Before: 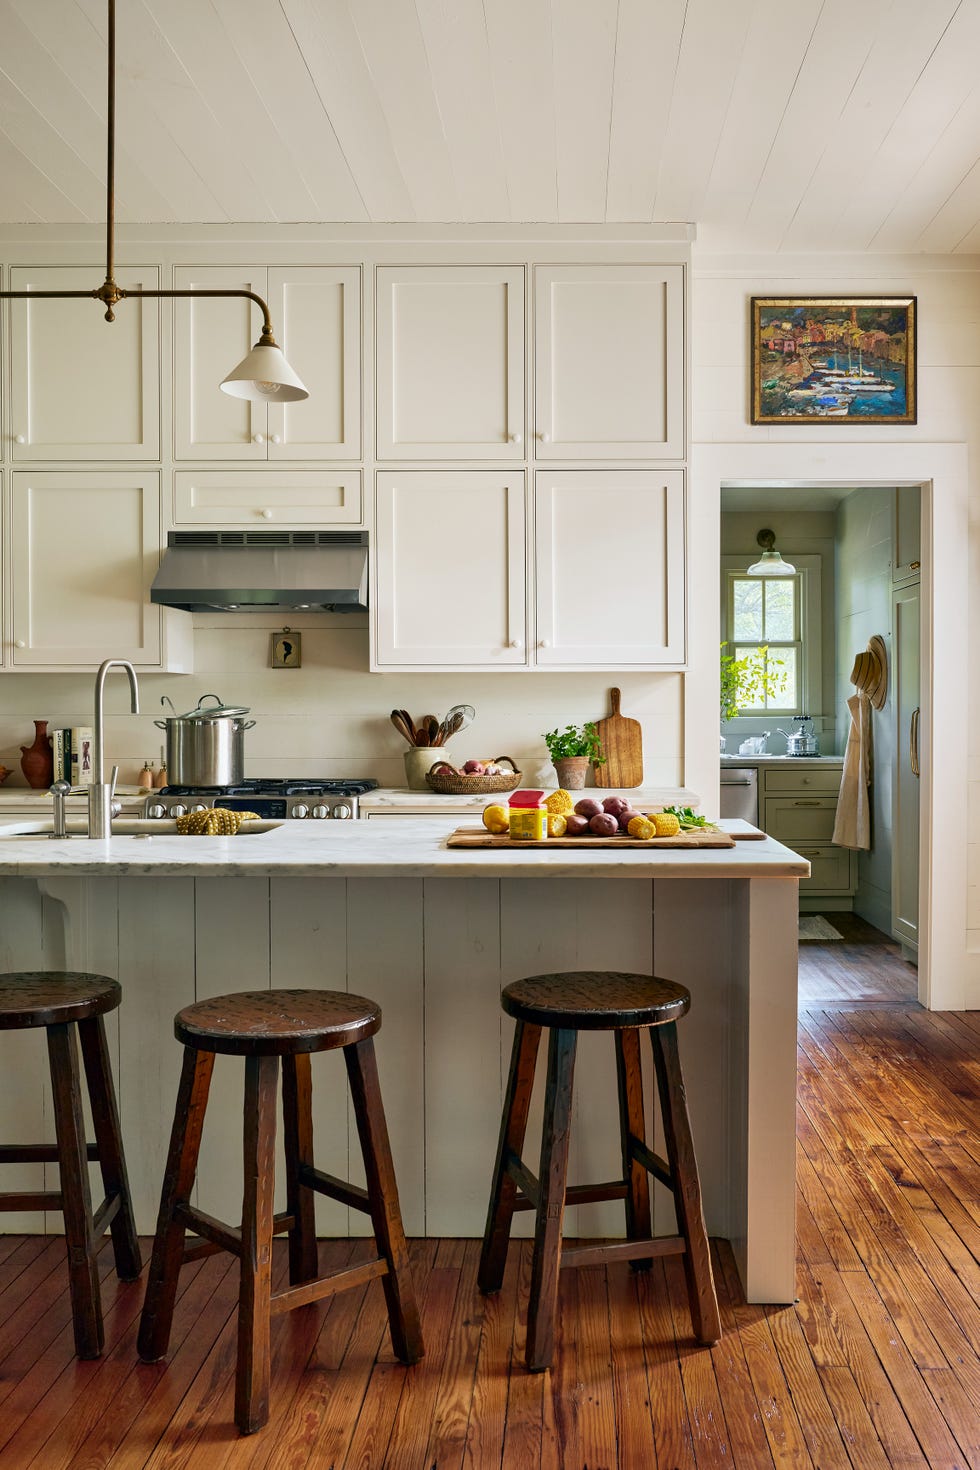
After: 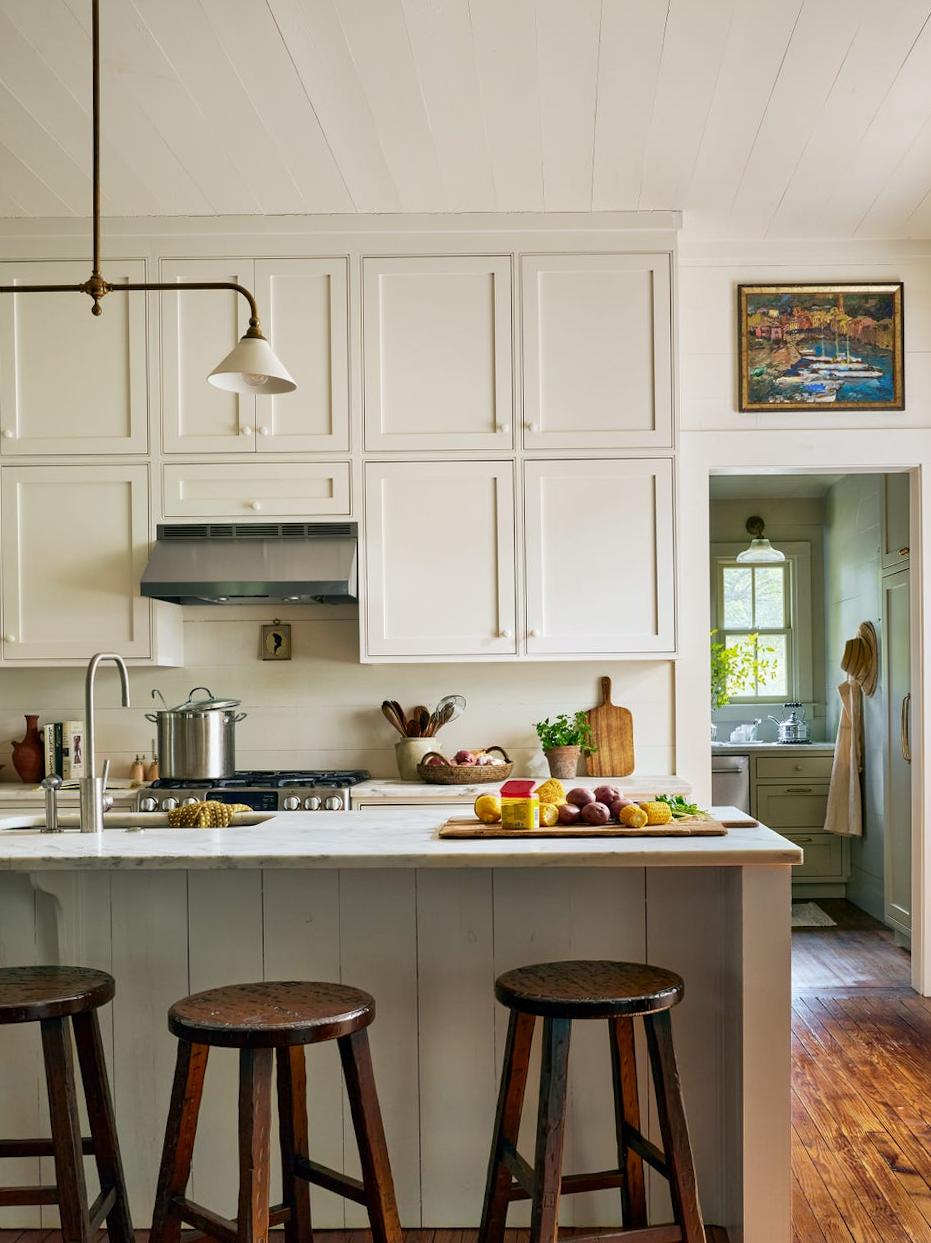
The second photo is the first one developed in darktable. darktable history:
crop and rotate: angle 0.559°, left 0.286%, right 3.259%, bottom 14.179%
